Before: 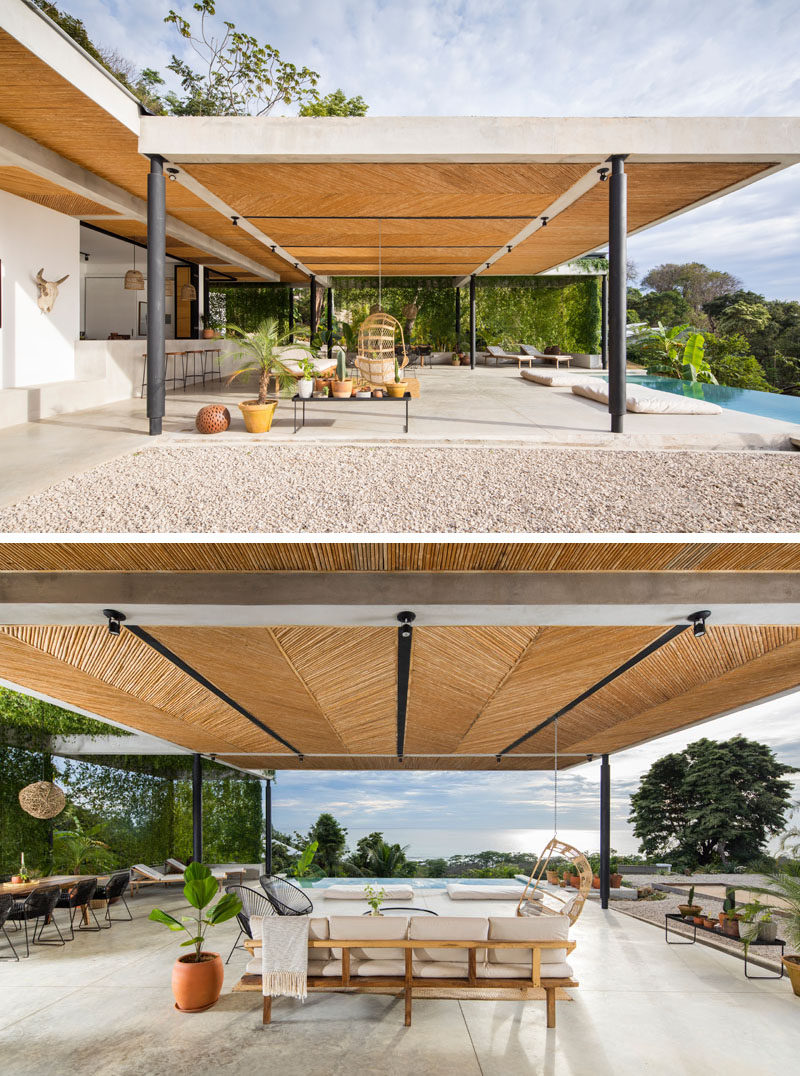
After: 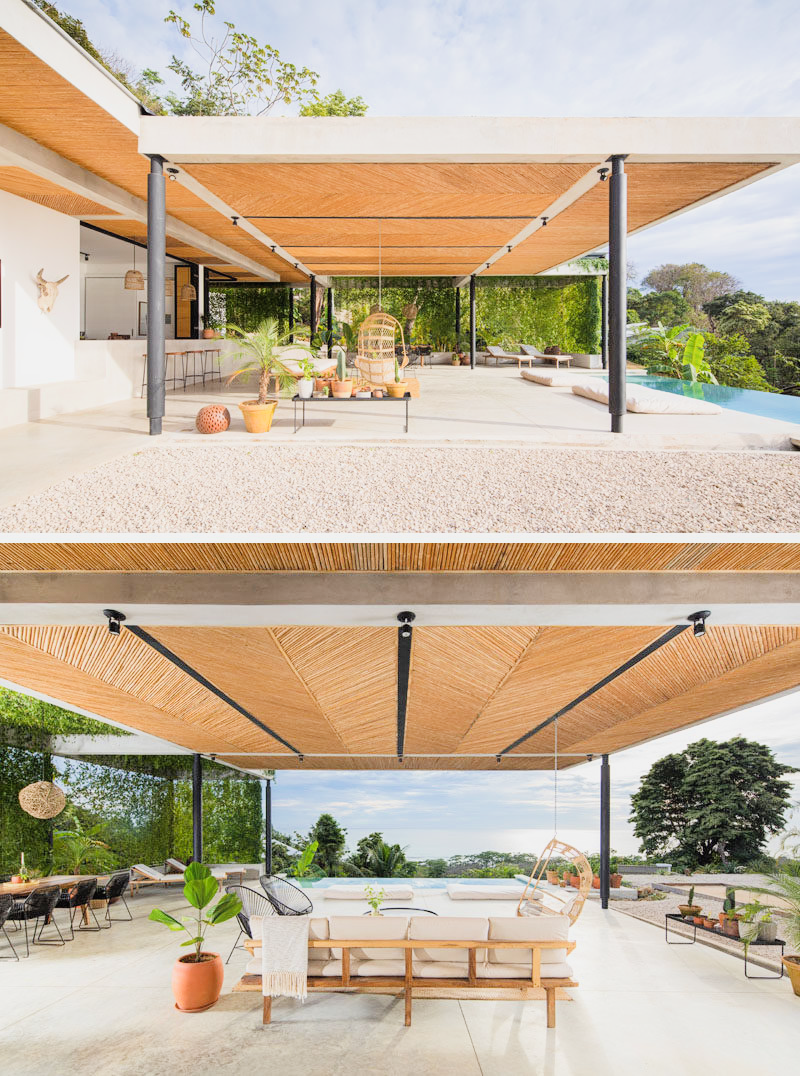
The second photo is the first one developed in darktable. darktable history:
filmic rgb: black relative exposure -7.65 EV, white relative exposure 4.56 EV, hardness 3.61
contrast equalizer: y [[0.5, 0.486, 0.447, 0.446, 0.489, 0.5], [0.5 ×6], [0.5 ×6], [0 ×6], [0 ×6]]
exposure: black level correction 0, exposure 1.1 EV, compensate highlight preservation false
